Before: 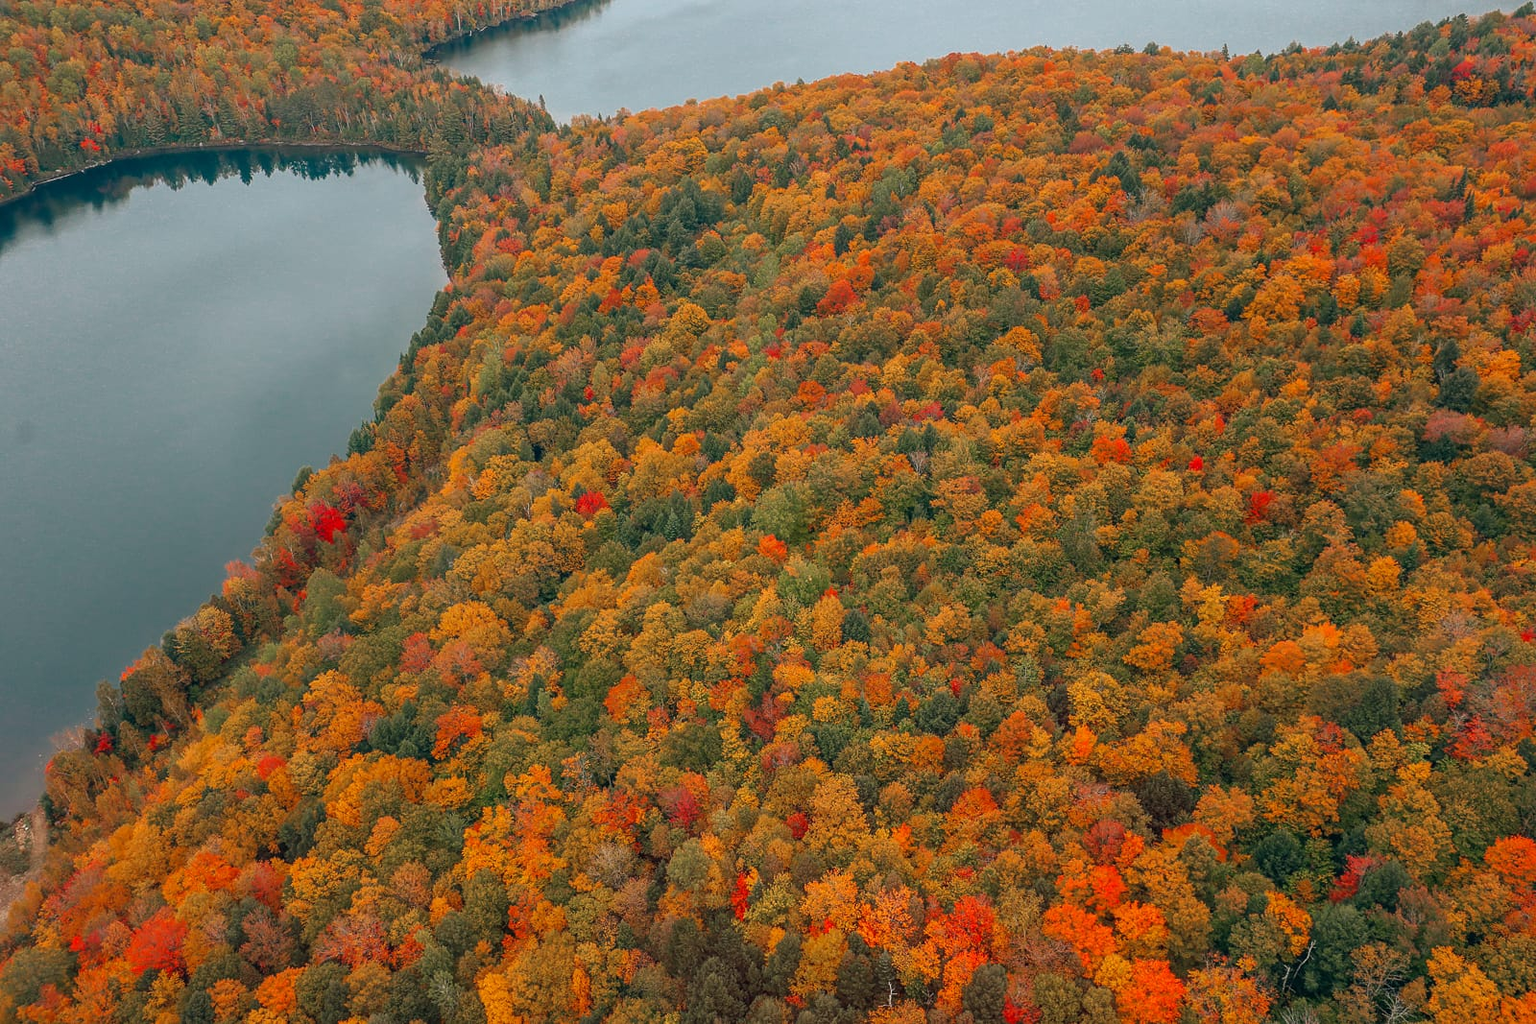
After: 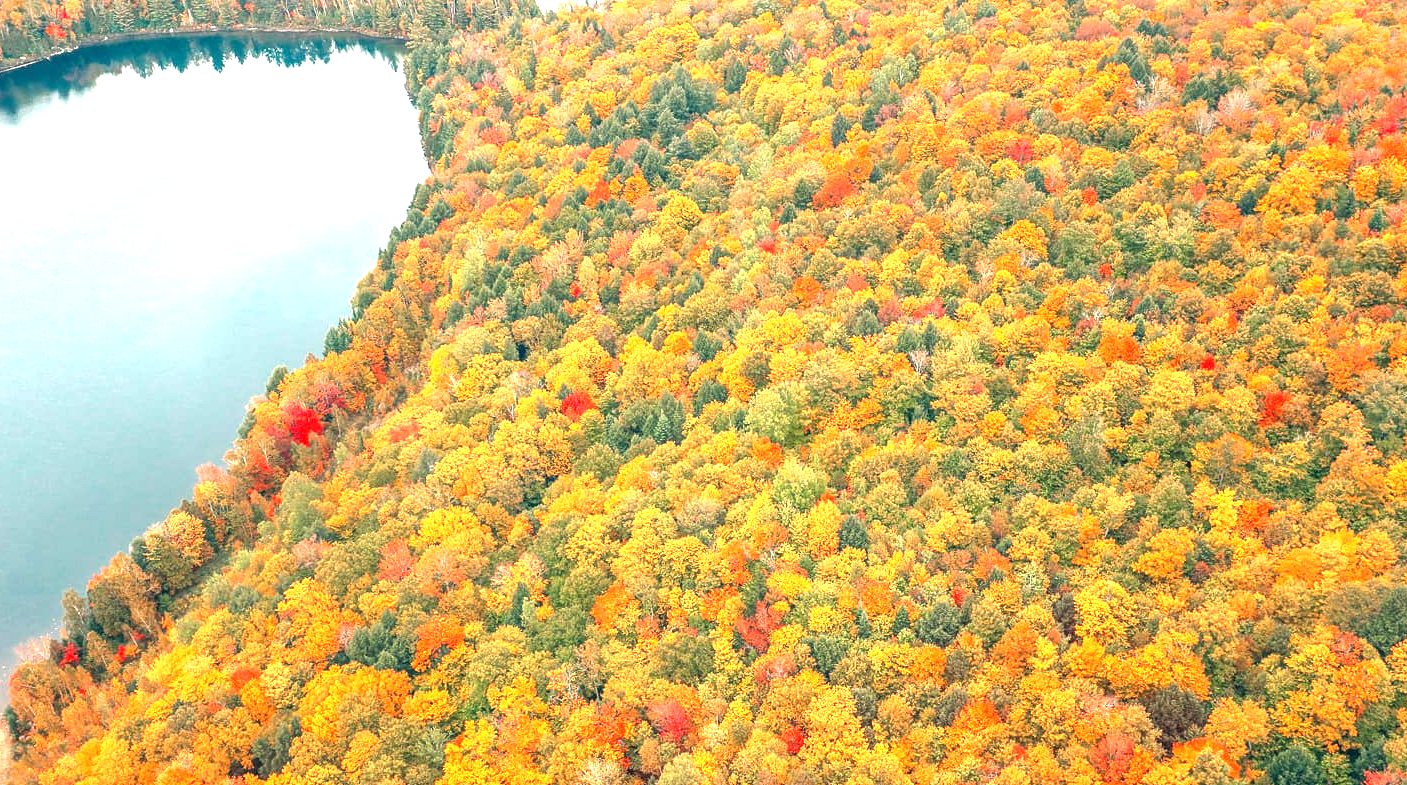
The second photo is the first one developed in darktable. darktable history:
local contrast: highlights 100%, shadows 100%, detail 120%, midtone range 0.2
crop and rotate: left 2.425%, top 11.305%, right 9.6%, bottom 15.08%
exposure: black level correction 0, exposure 2.088 EV, compensate exposure bias true, compensate highlight preservation false
